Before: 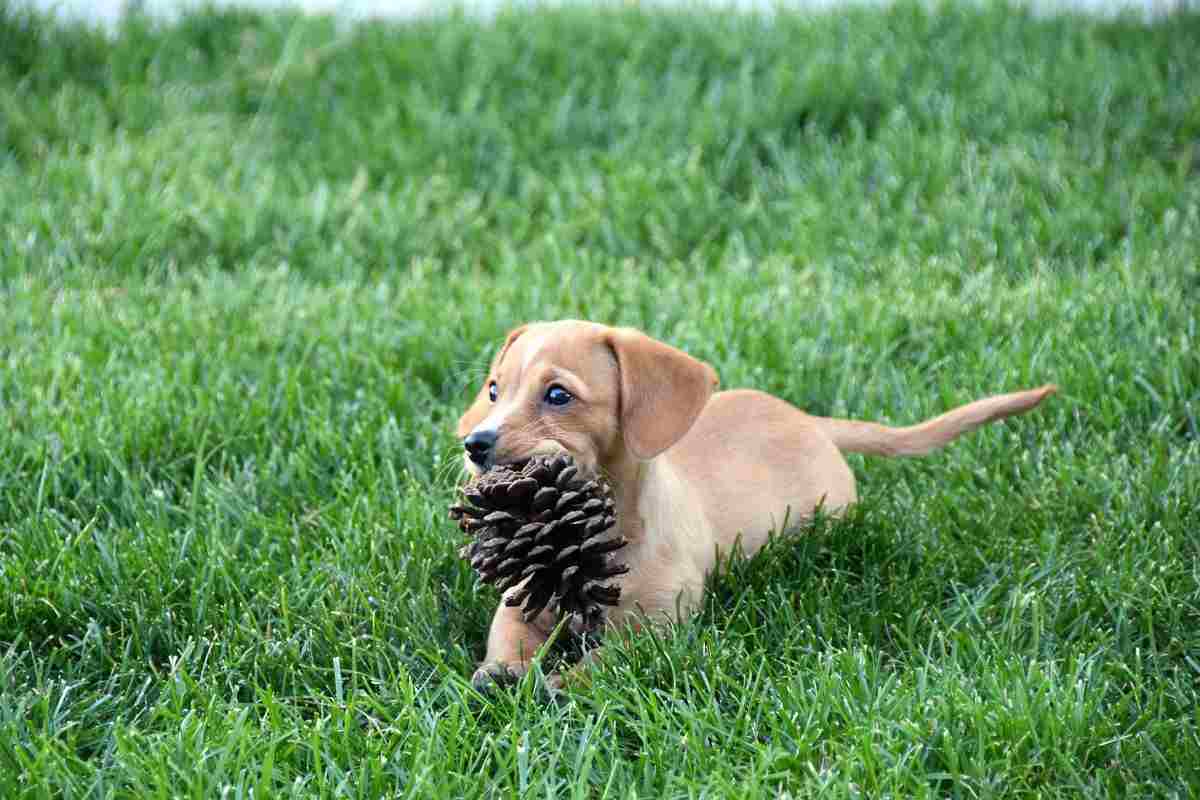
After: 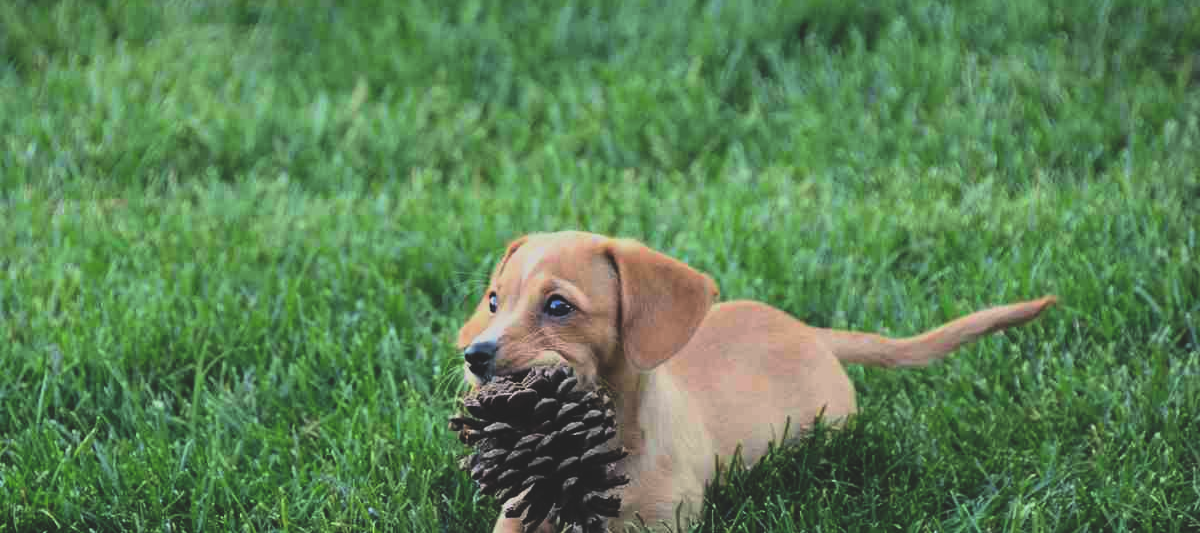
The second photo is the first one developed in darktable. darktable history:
filmic rgb: black relative exposure -7.65 EV, white relative exposure 4.56 EV, hardness 3.61, color science v6 (2022)
rgb curve: curves: ch0 [(0, 0.186) (0.314, 0.284) (0.775, 0.708) (1, 1)], compensate middle gray true, preserve colors none
crop: top 11.166%, bottom 22.168%
